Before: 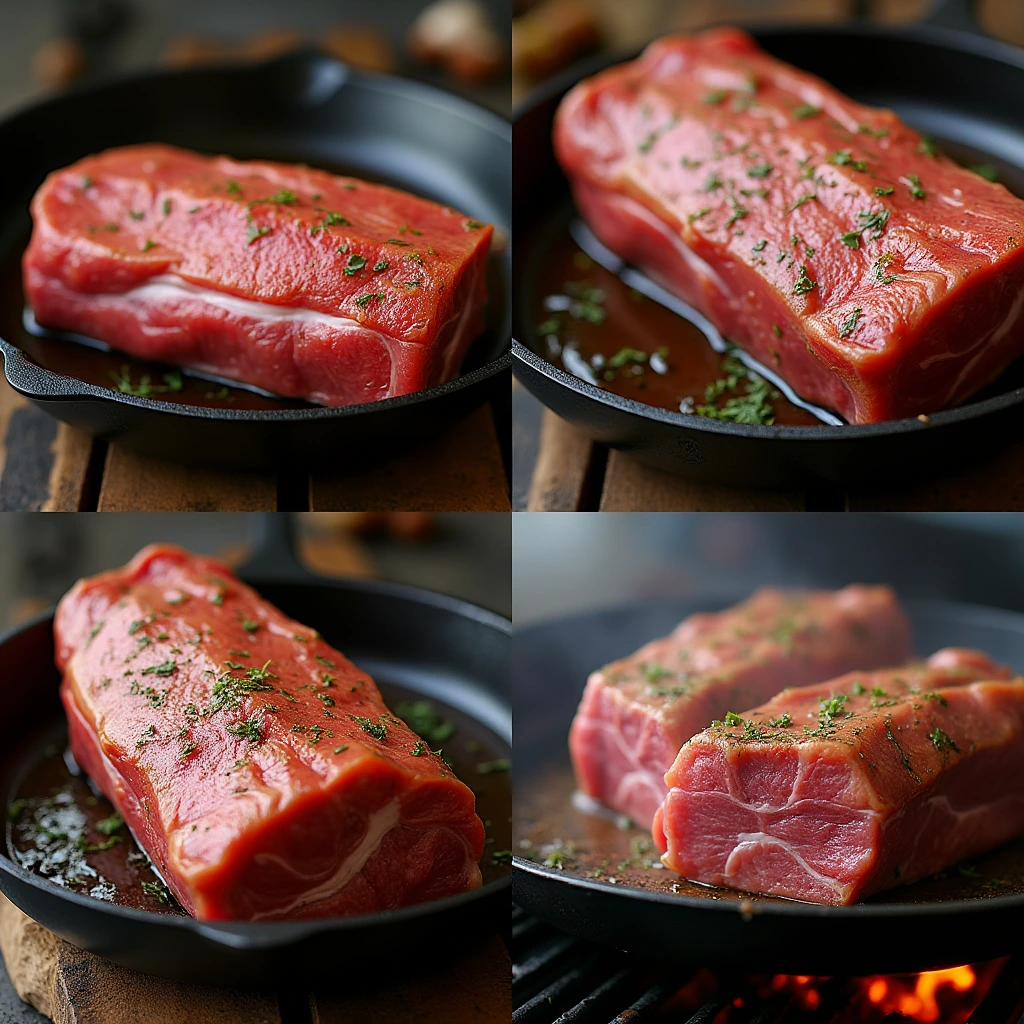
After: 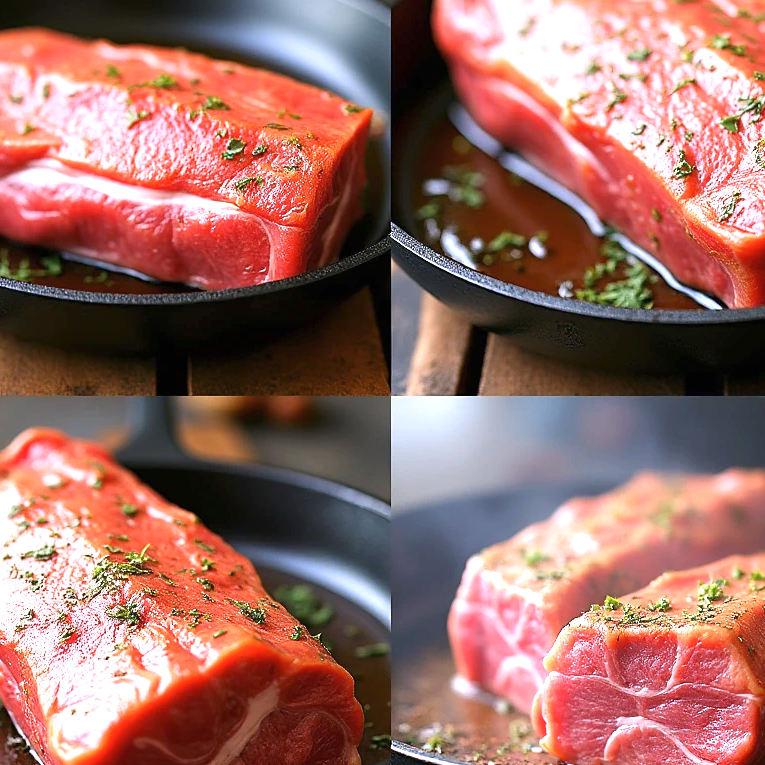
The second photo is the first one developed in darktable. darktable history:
exposure: black level correction 0, exposure 1.2 EV, compensate exposure bias true, compensate highlight preservation false
crop and rotate: left 11.831%, top 11.346%, right 13.429%, bottom 13.899%
contrast brightness saturation: saturation -0.05
white balance: red 1.05, blue 1.072
